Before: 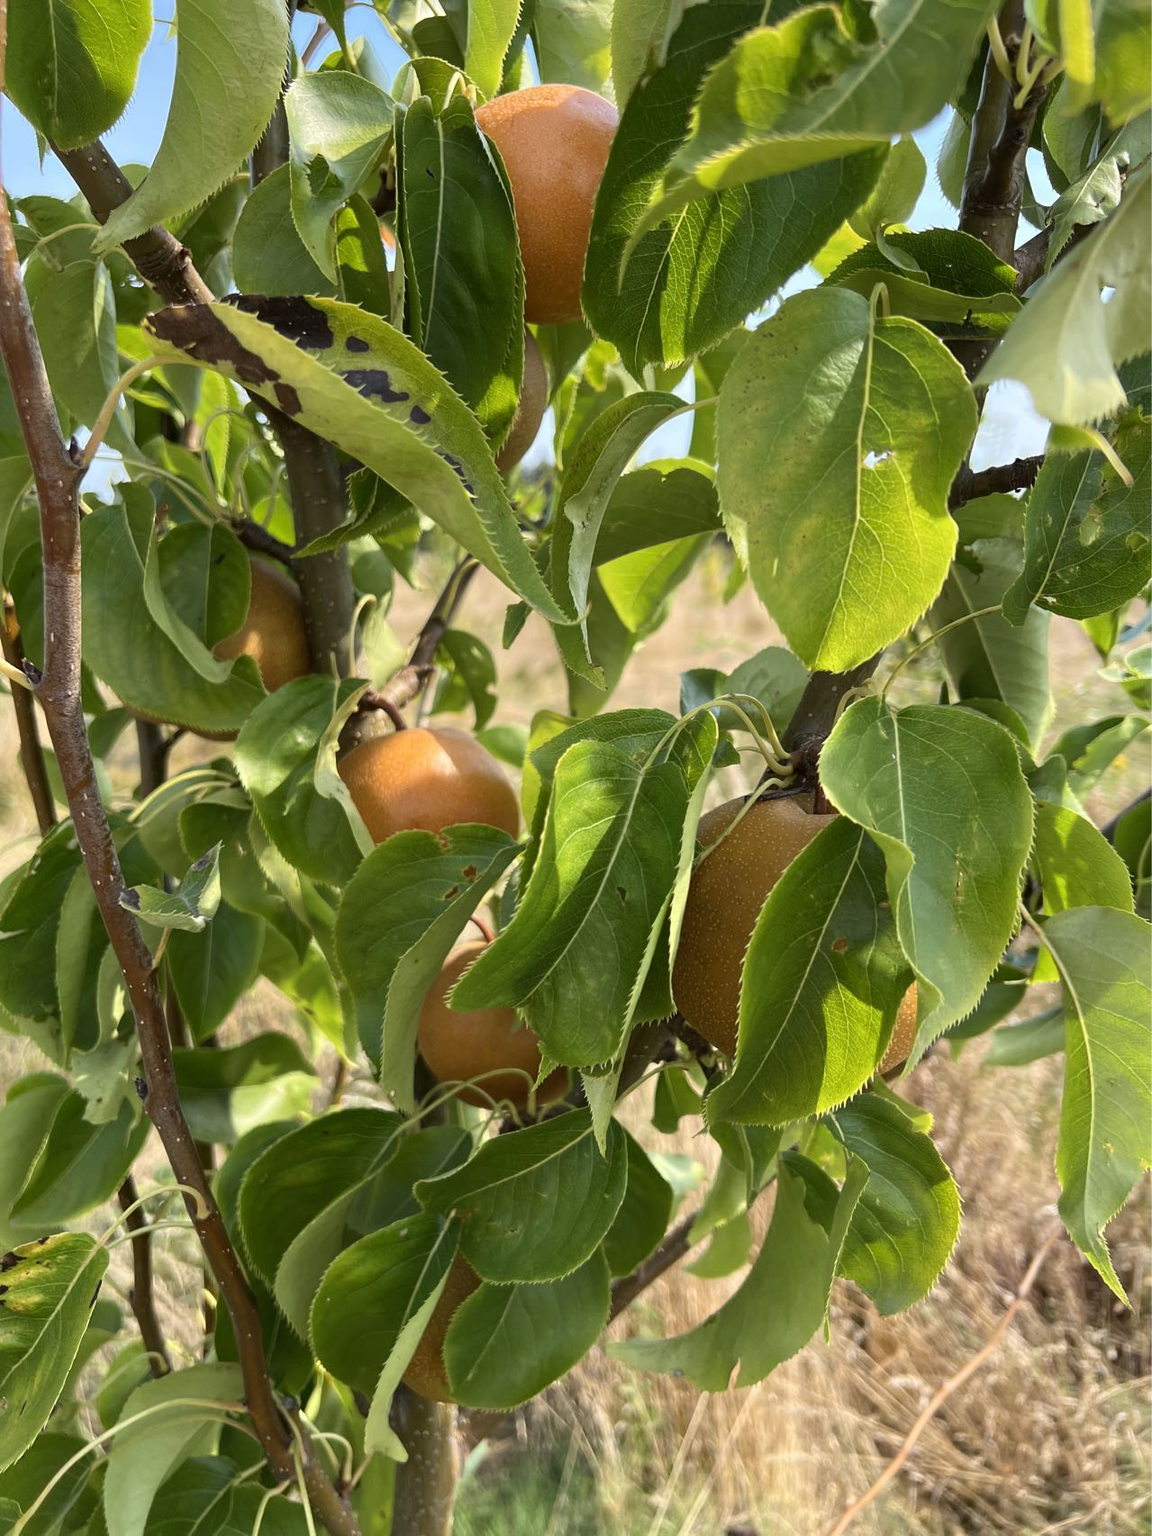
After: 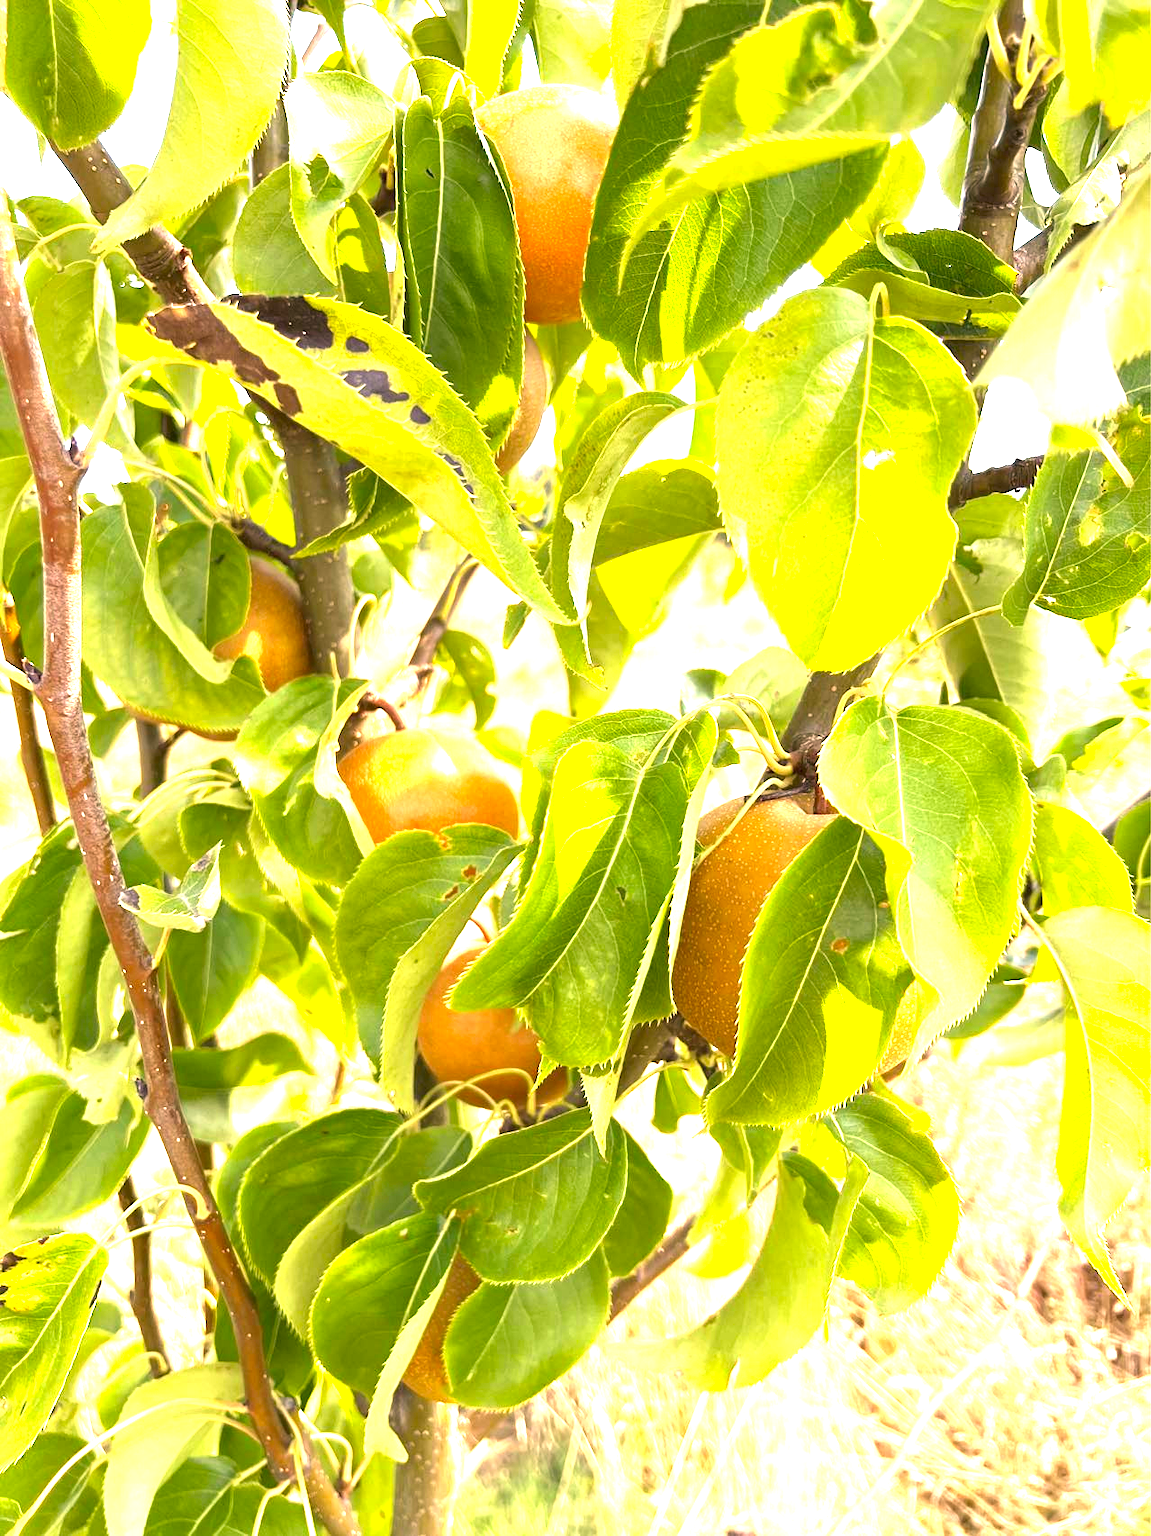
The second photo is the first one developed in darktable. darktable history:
exposure: black level correction 0, exposure 2.327 EV, compensate exposure bias true, compensate highlight preservation false
color correction: highlights a* 11.96, highlights b* 11.58
